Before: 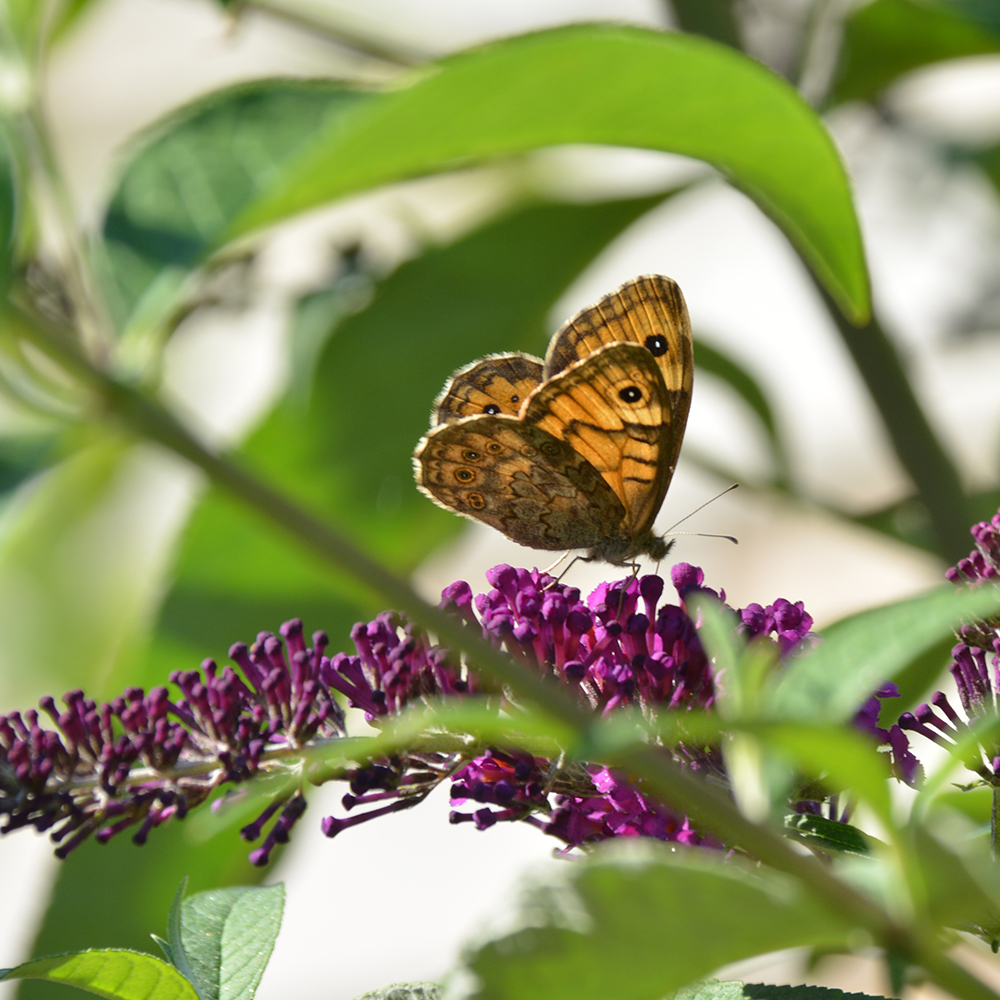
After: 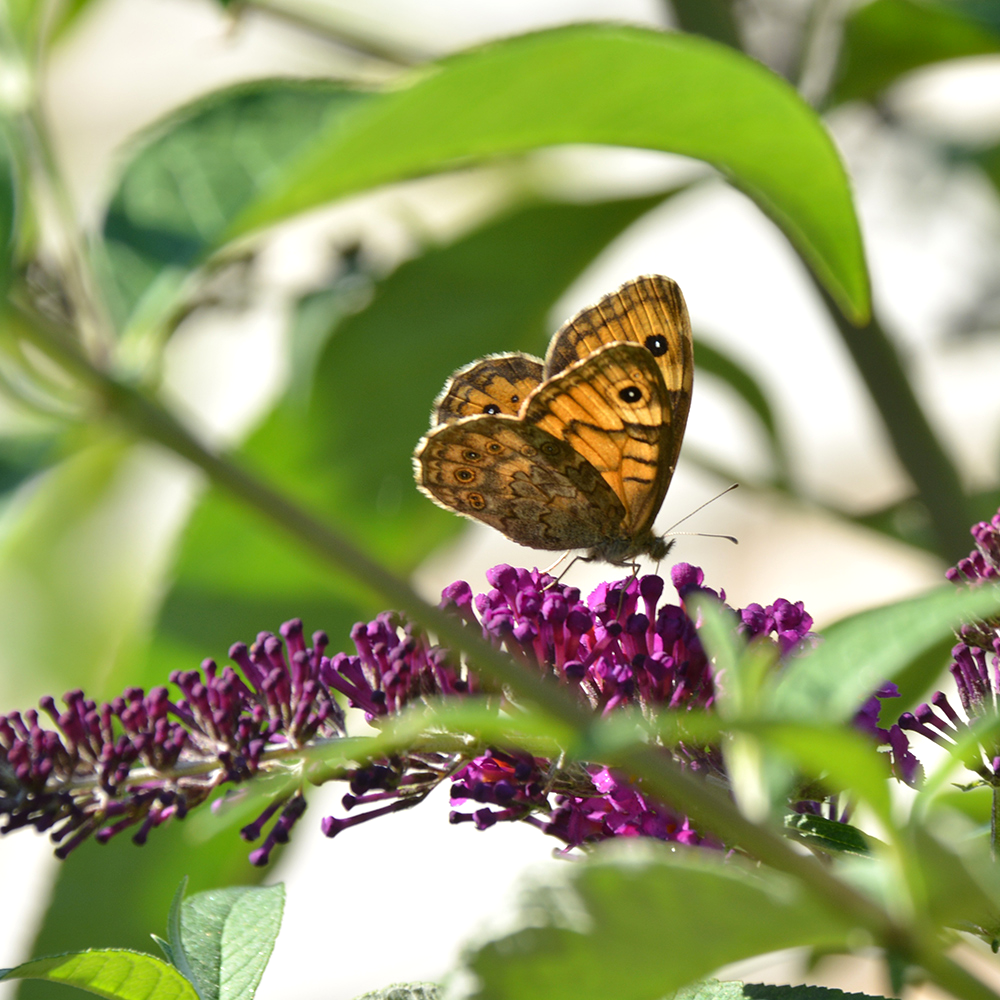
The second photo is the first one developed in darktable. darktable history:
levels: levels [0, 0.476, 0.951]
tone equalizer: mask exposure compensation -0.488 EV
